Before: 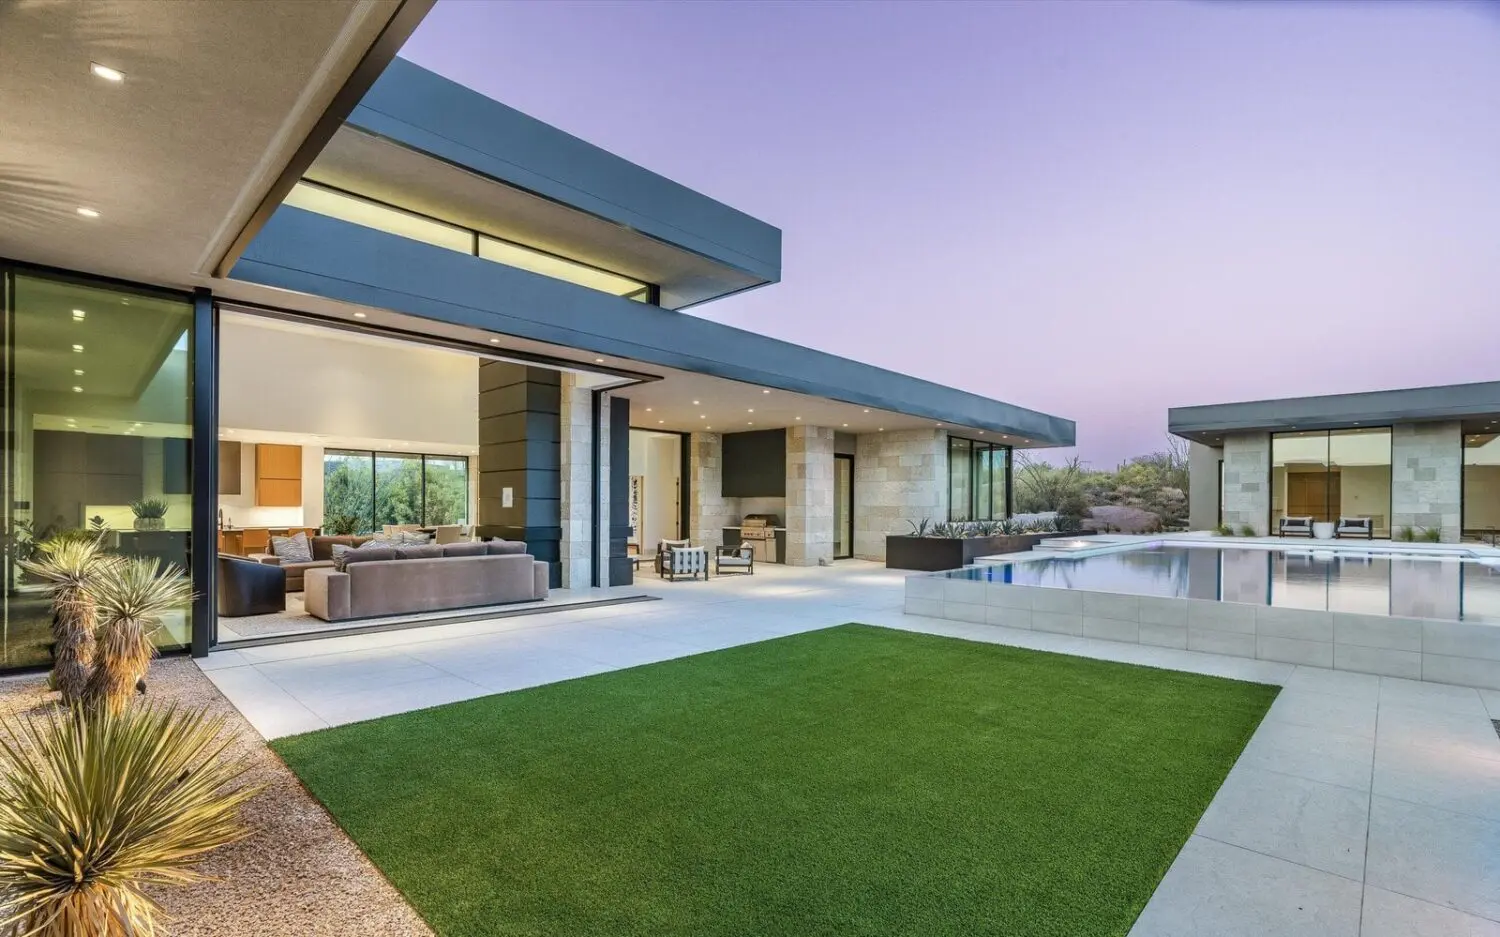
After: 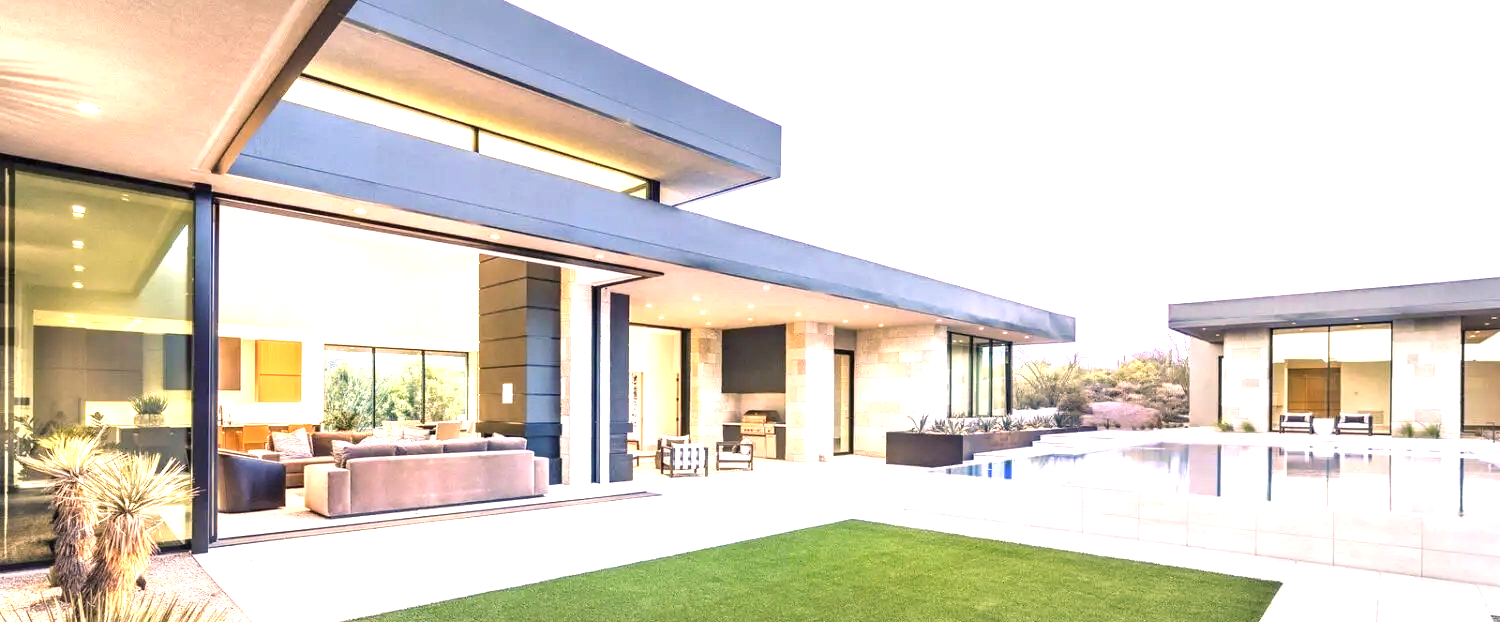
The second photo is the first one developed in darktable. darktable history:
color balance rgb: shadows lift › luminance -21.961%, shadows lift › chroma 9.266%, shadows lift › hue 282.87°, power › hue 329.08°, highlights gain › chroma 4.508%, highlights gain › hue 31.64°, perceptual saturation grading › global saturation 0.282%
vignetting: fall-off radius 59.77%, brightness -0.177, saturation -0.291, automatic ratio true
exposure: black level correction 0, exposure 1.761 EV, compensate highlight preservation false
crop: top 11.152%, bottom 22.442%
